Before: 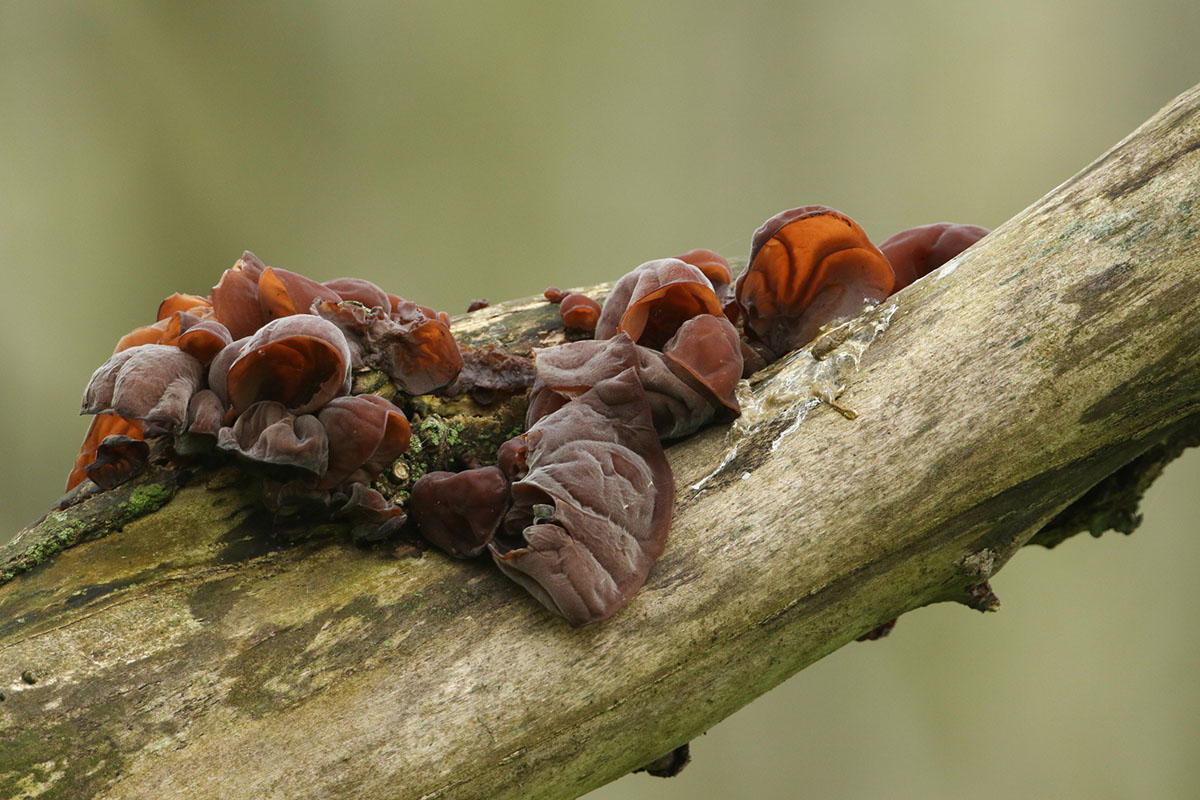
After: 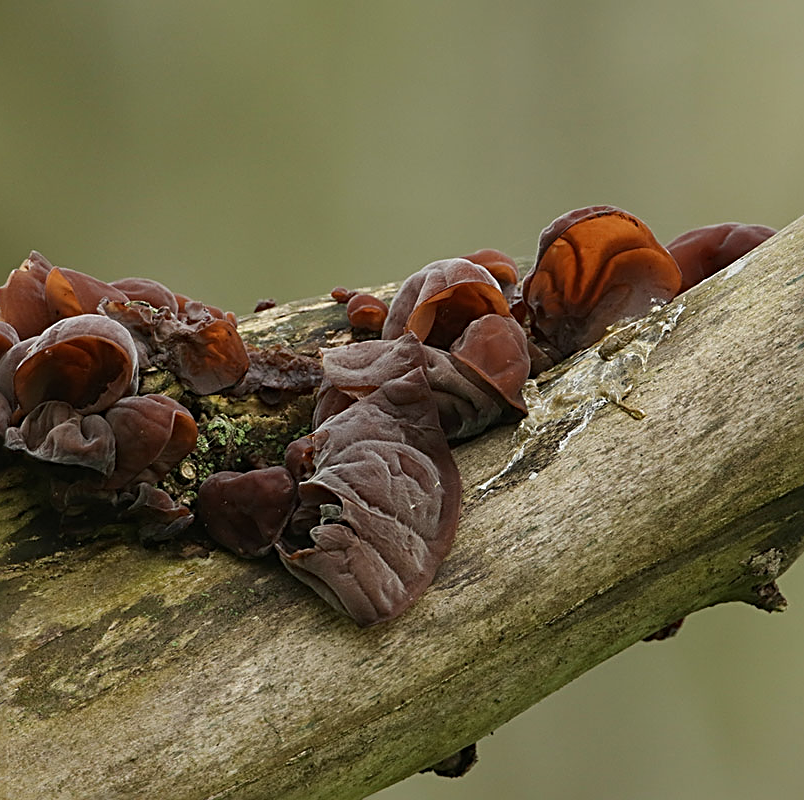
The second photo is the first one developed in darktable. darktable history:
exposure: exposure -0.434 EV, compensate highlight preservation false
crop and rotate: left 17.806%, right 15.148%
sharpen: radius 2.692, amount 0.671
